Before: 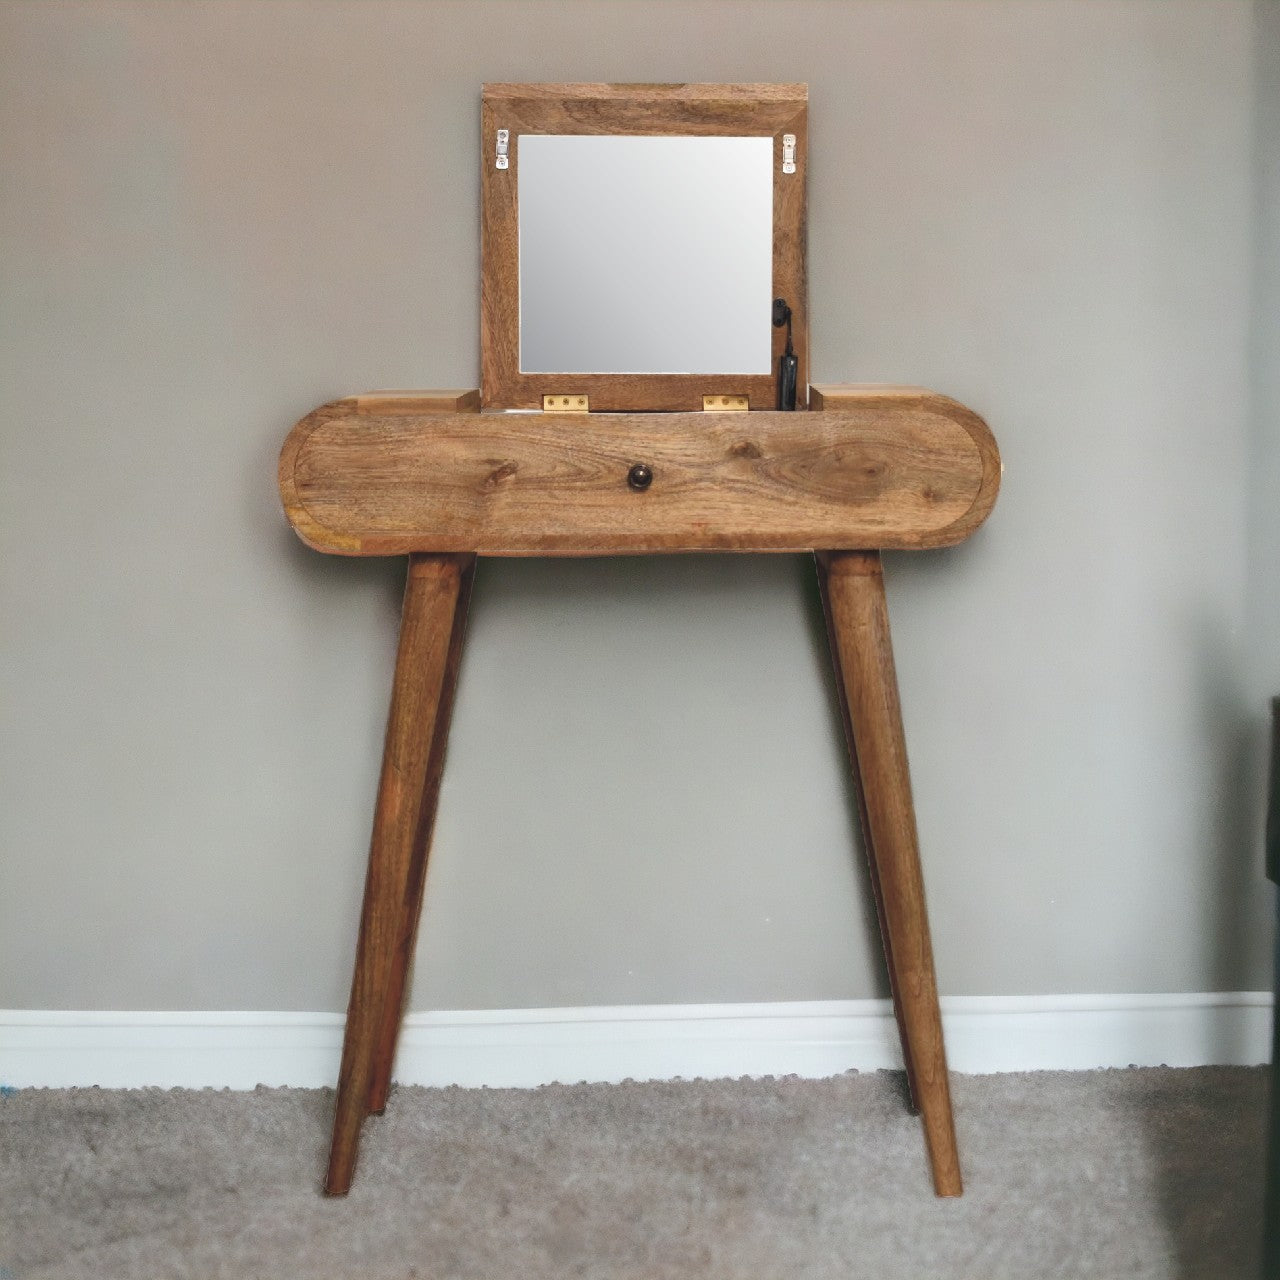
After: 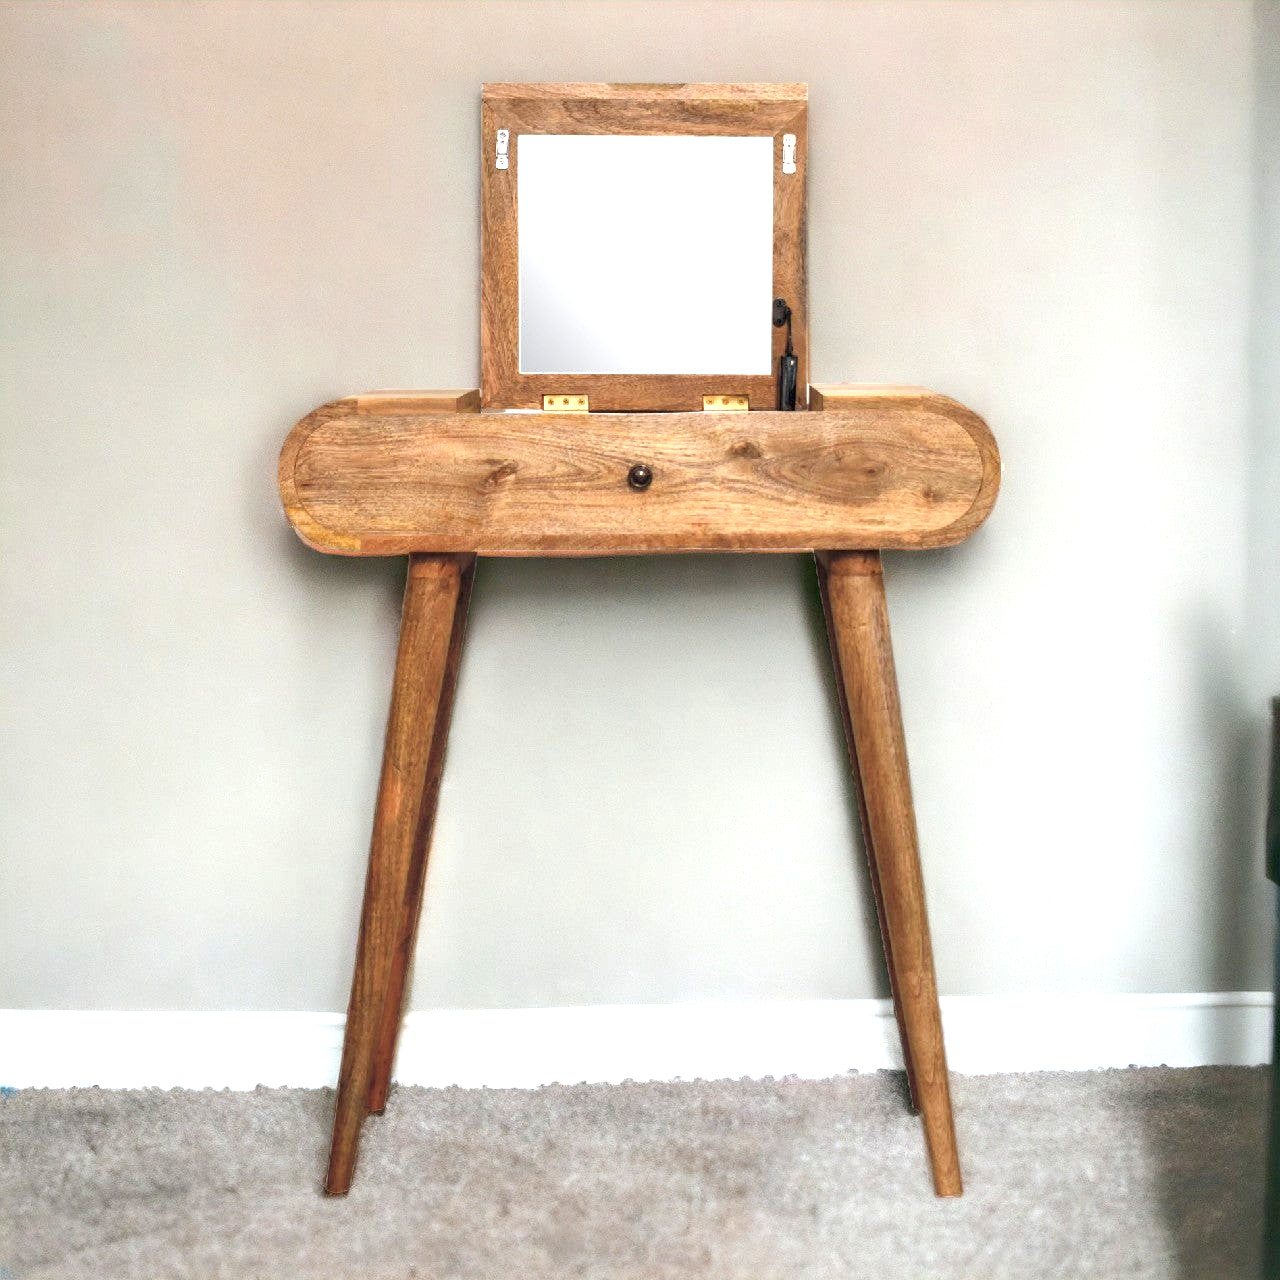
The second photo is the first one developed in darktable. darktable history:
local contrast: highlights 103%, shadows 99%, detail 120%, midtone range 0.2
exposure: black level correction 0.008, exposure 0.971 EV, compensate highlight preservation false
